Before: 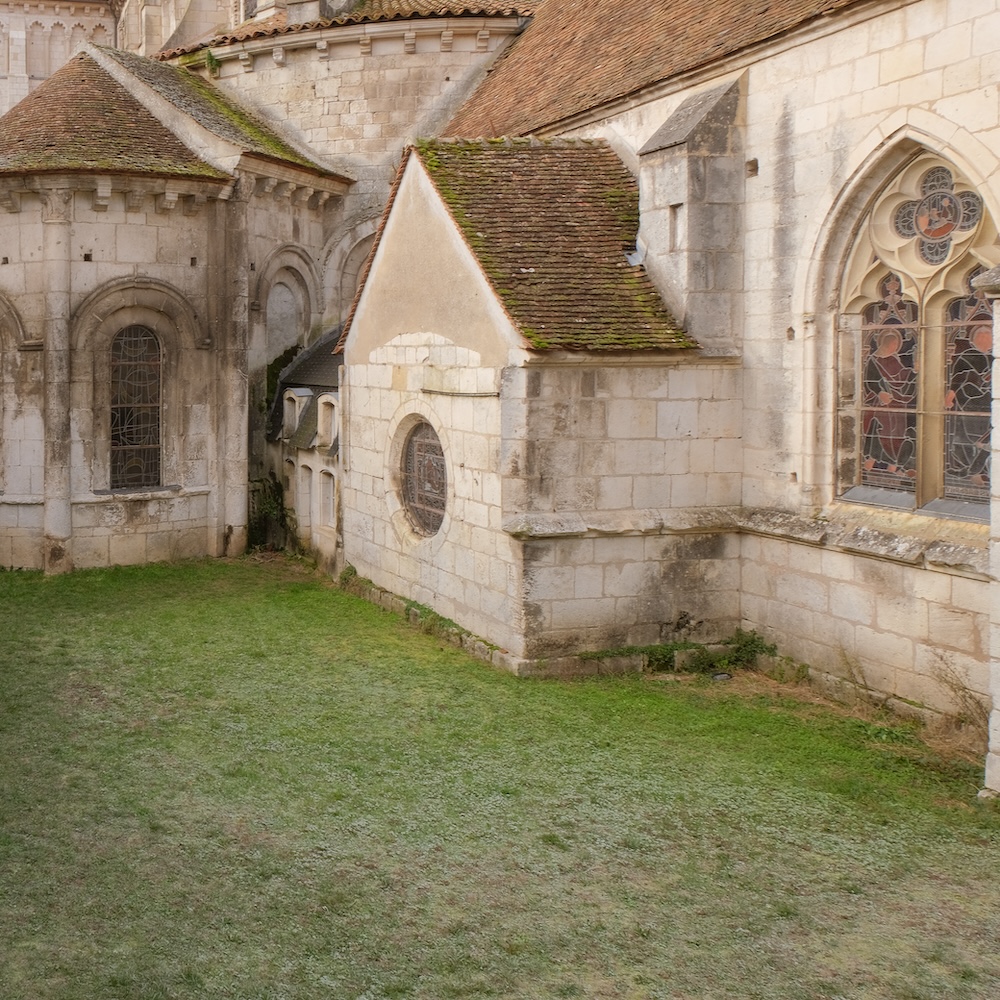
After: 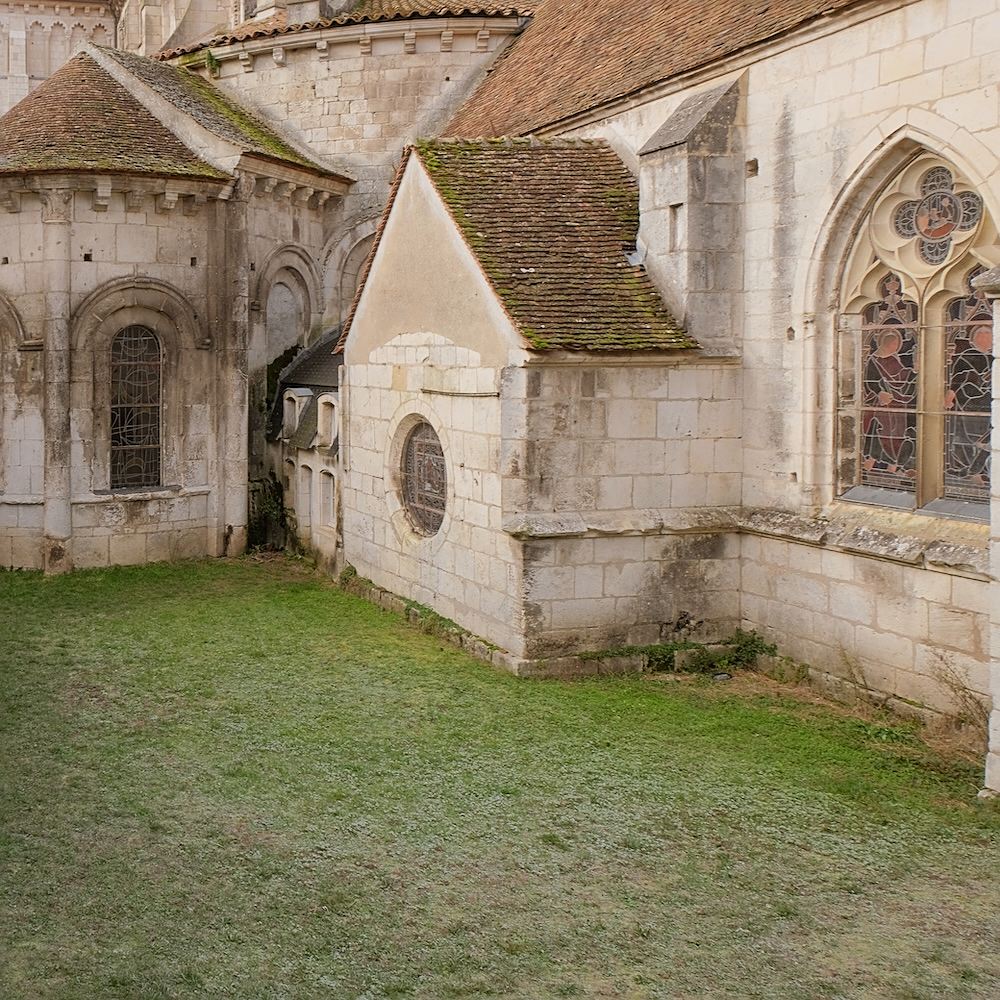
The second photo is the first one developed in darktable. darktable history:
filmic rgb: black relative exposure -11.39 EV, white relative exposure 3.22 EV, hardness 6.84
sharpen: on, module defaults
tone equalizer: on, module defaults
